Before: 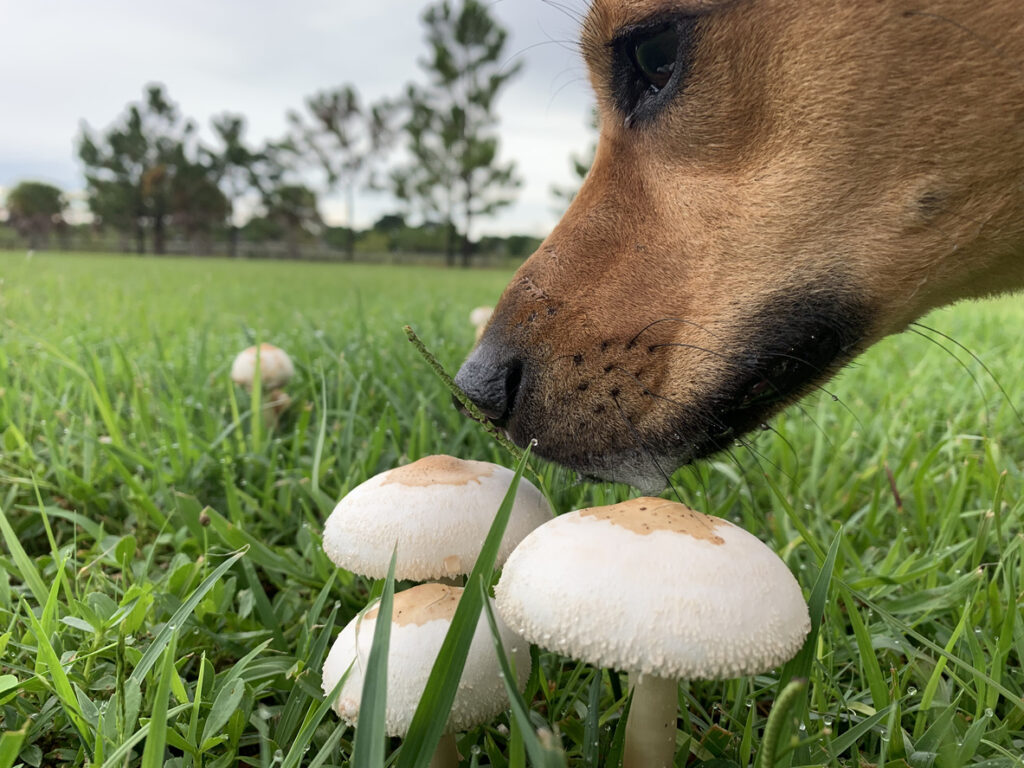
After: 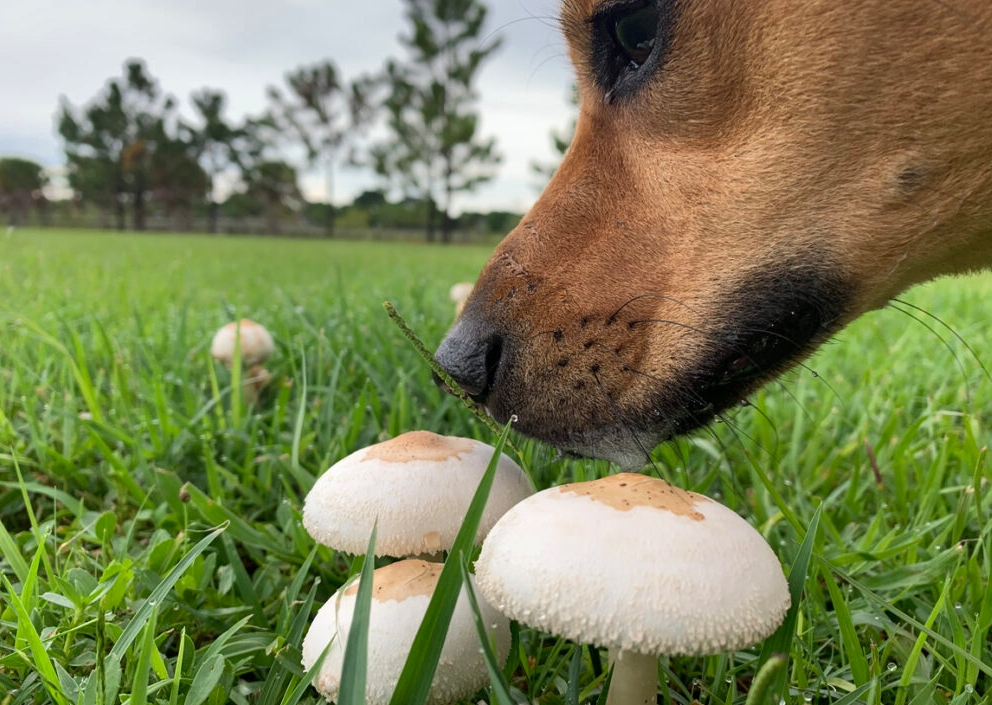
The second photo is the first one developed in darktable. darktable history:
crop: left 1.964%, top 3.251%, right 1.122%, bottom 4.933%
shadows and highlights: highlights color adjustment 0%, low approximation 0.01, soften with gaussian
